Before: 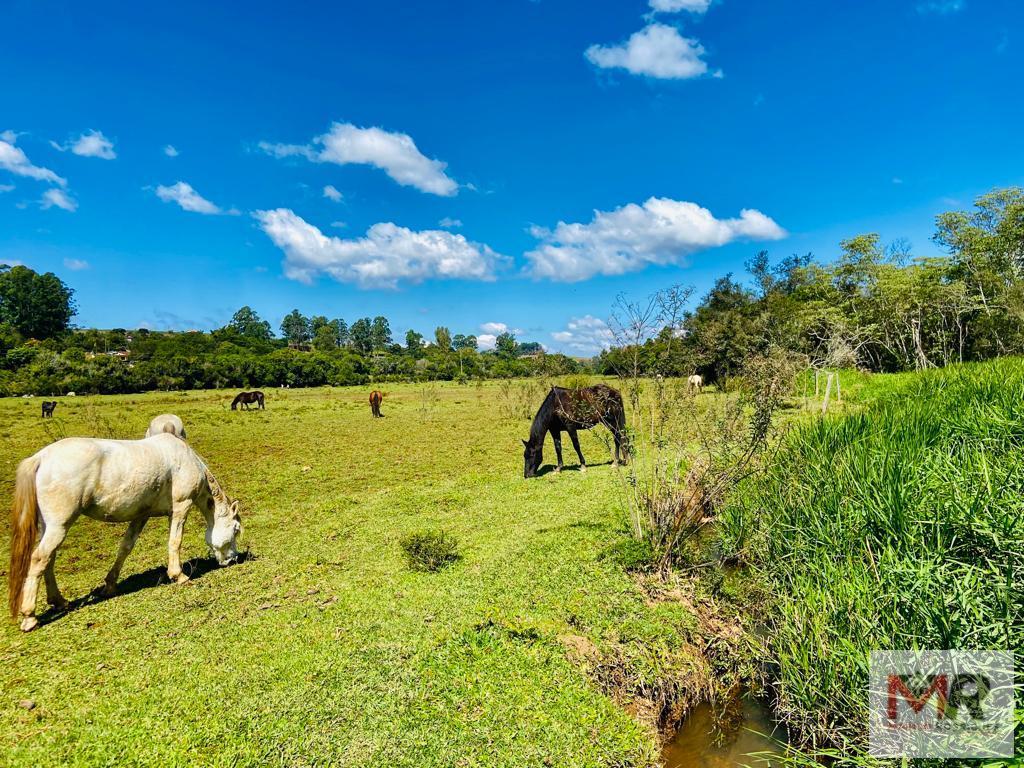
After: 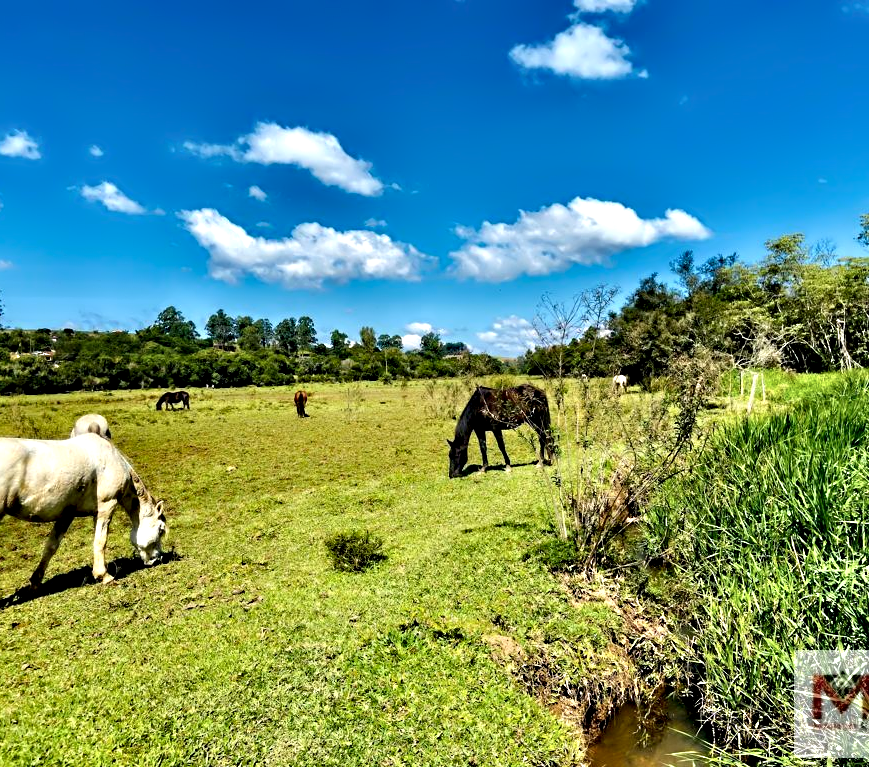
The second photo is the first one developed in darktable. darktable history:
contrast equalizer: y [[0.783, 0.666, 0.575, 0.77, 0.556, 0.501], [0.5 ×6], [0.5 ×6], [0, 0.02, 0.272, 0.399, 0.062, 0], [0 ×6]]
crop: left 7.328%, right 7.801%
